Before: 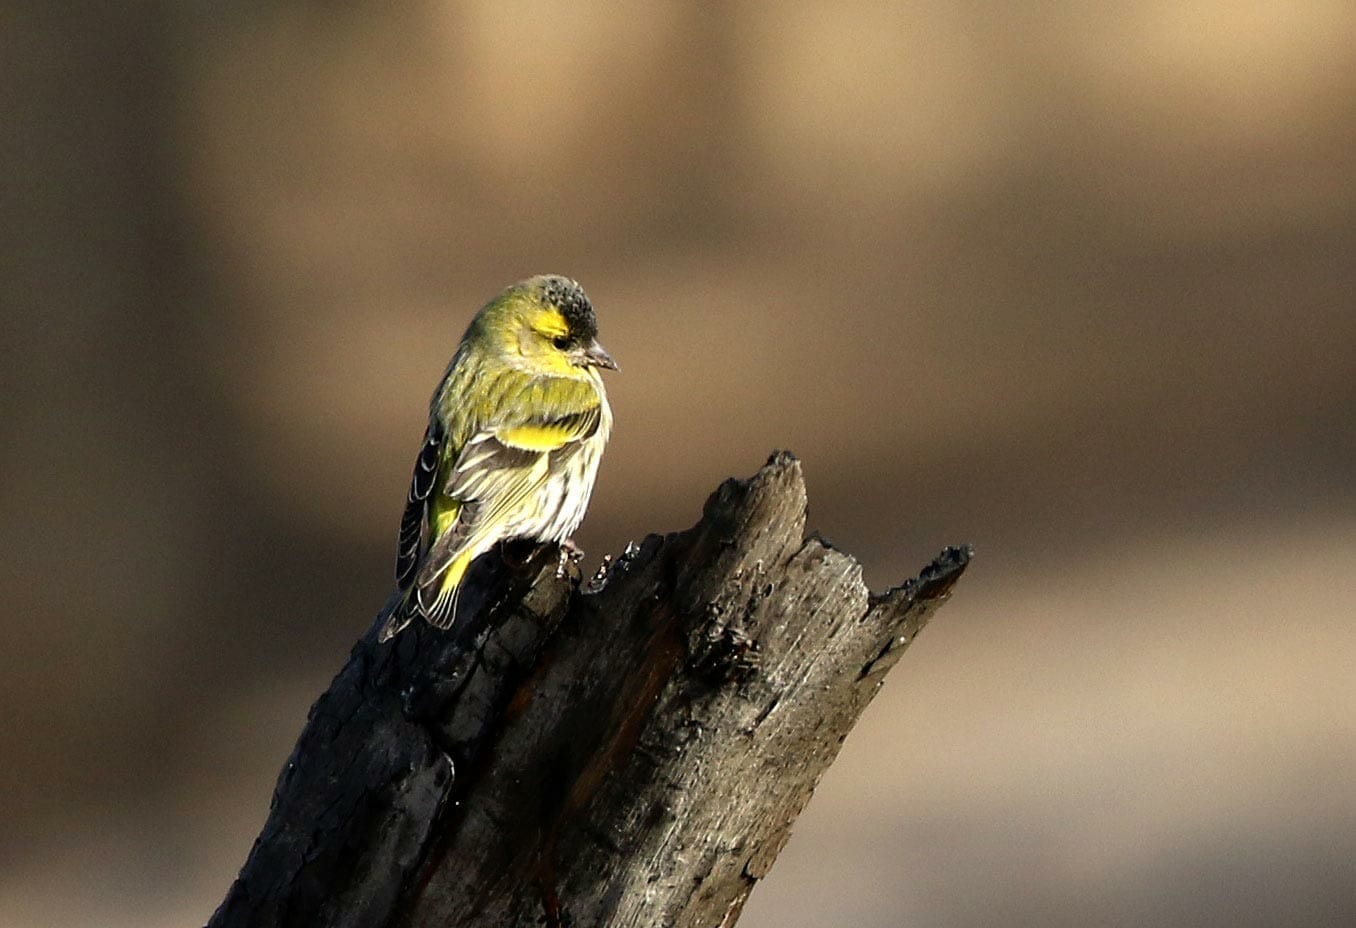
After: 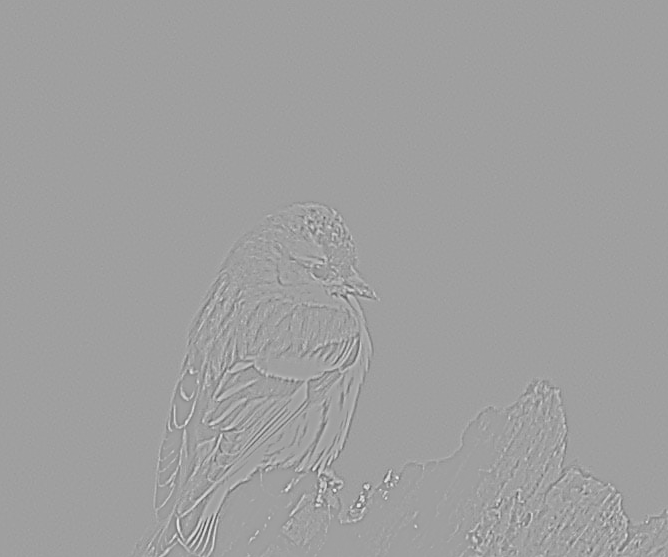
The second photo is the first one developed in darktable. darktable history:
base curve: curves: ch0 [(0, 0) (0.028, 0.03) (0.121, 0.232) (0.46, 0.748) (0.859, 0.968) (1, 1)], preserve colors none
sharpen: on, module defaults
local contrast: on, module defaults
highpass: sharpness 6%, contrast boost 7.63%
crop: left 17.835%, top 7.675%, right 32.881%, bottom 32.213%
tone equalizer: on, module defaults
